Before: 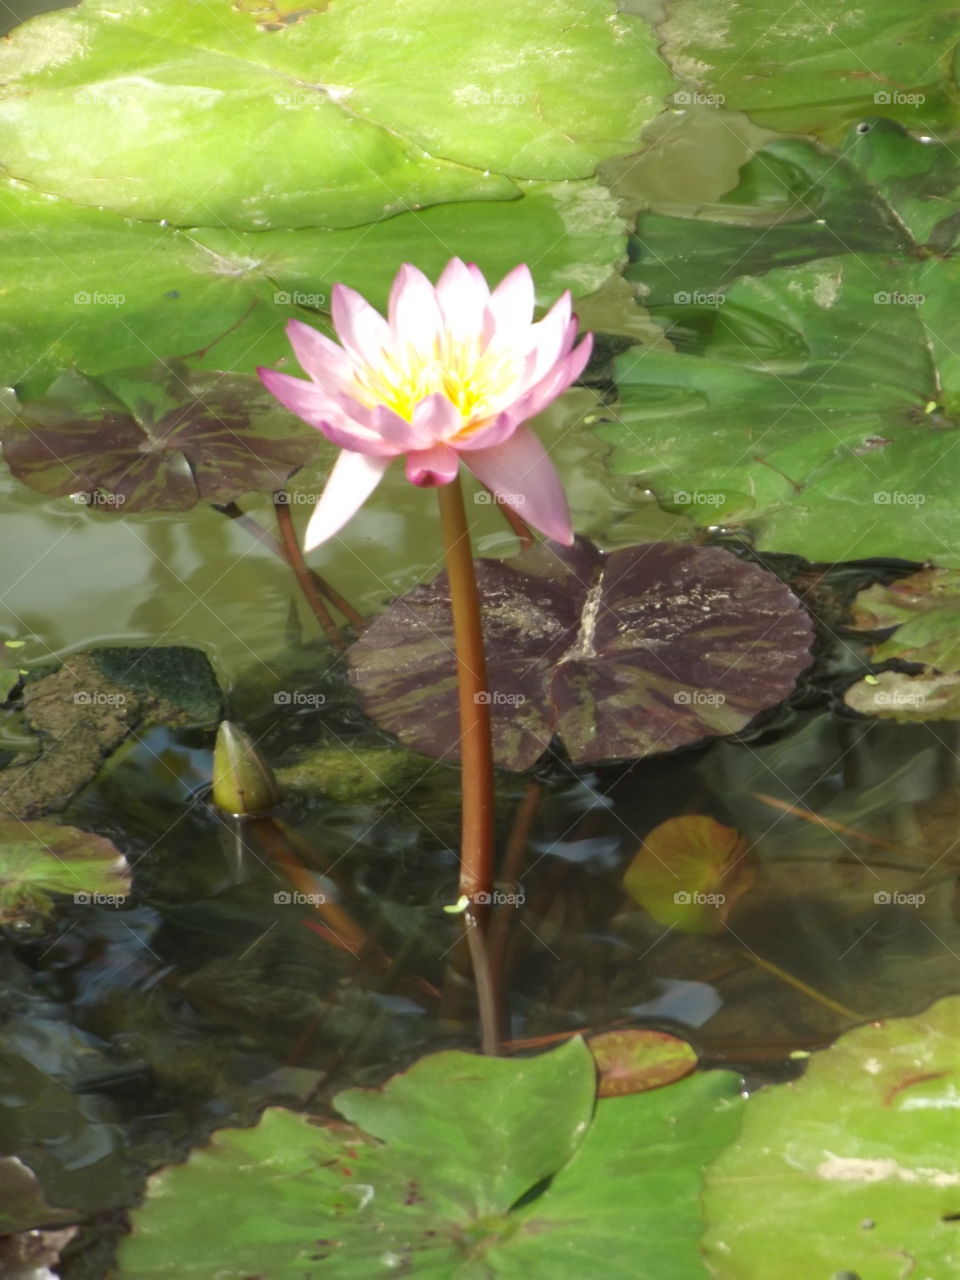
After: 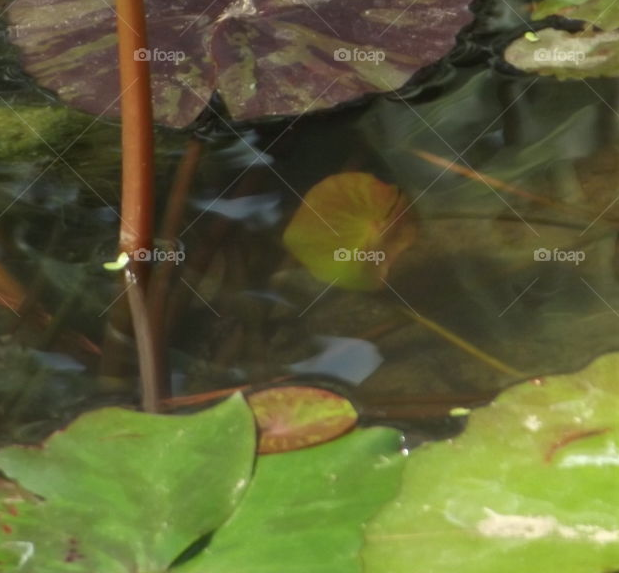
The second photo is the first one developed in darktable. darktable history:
crop and rotate: left 35.509%, top 50.238%, bottom 4.934%
